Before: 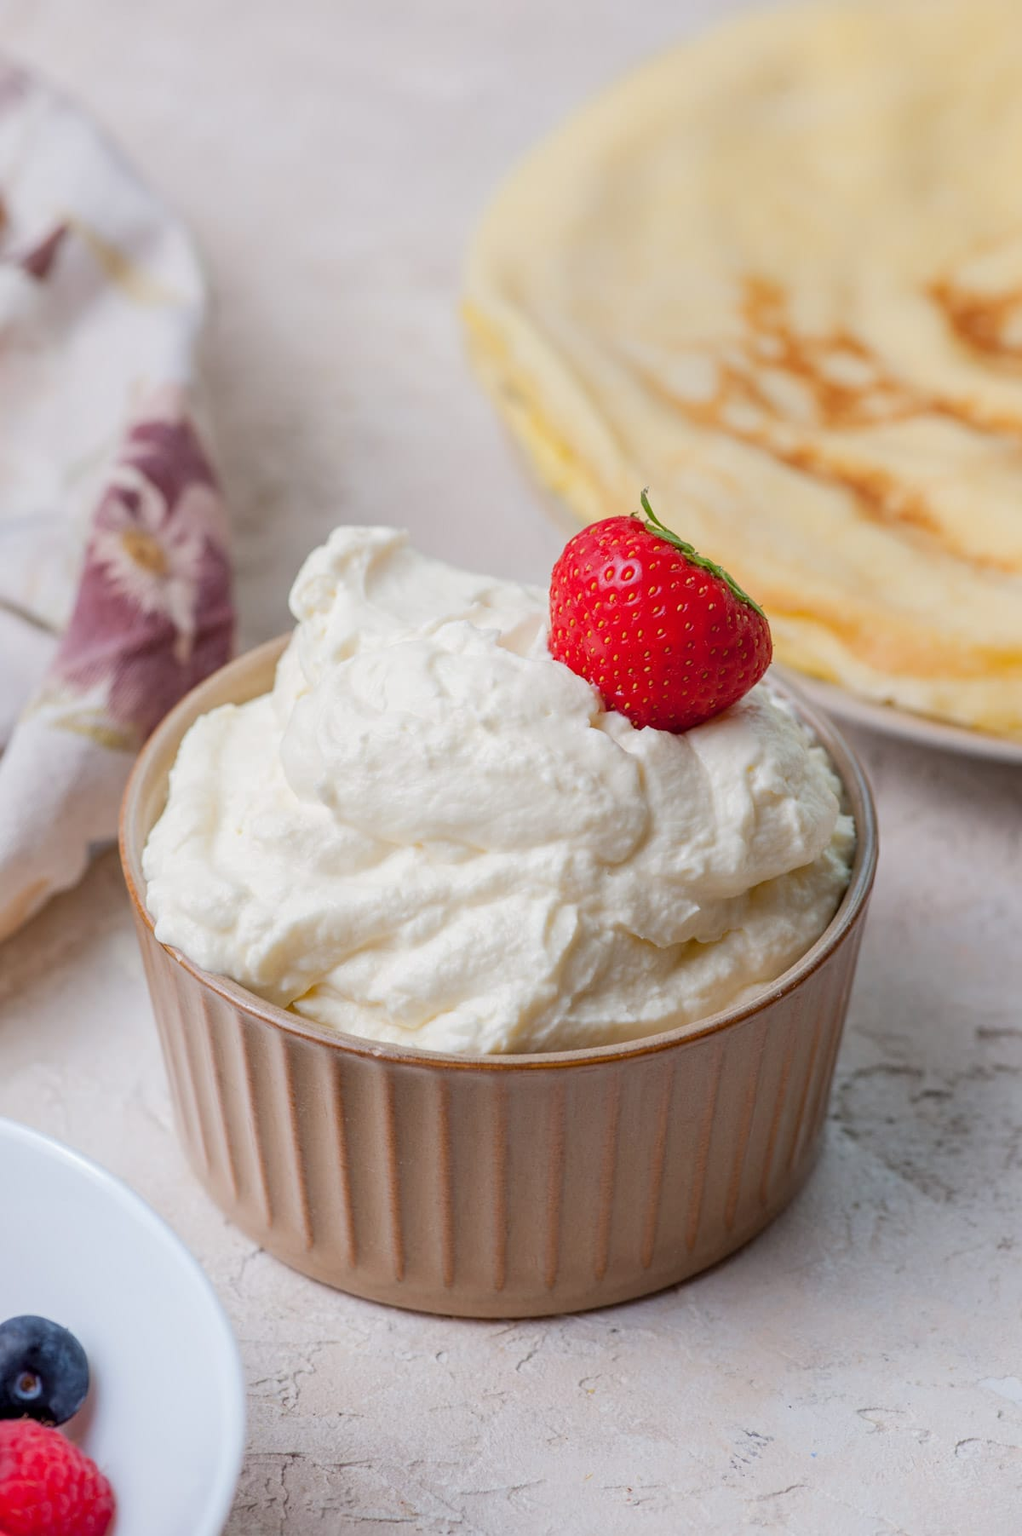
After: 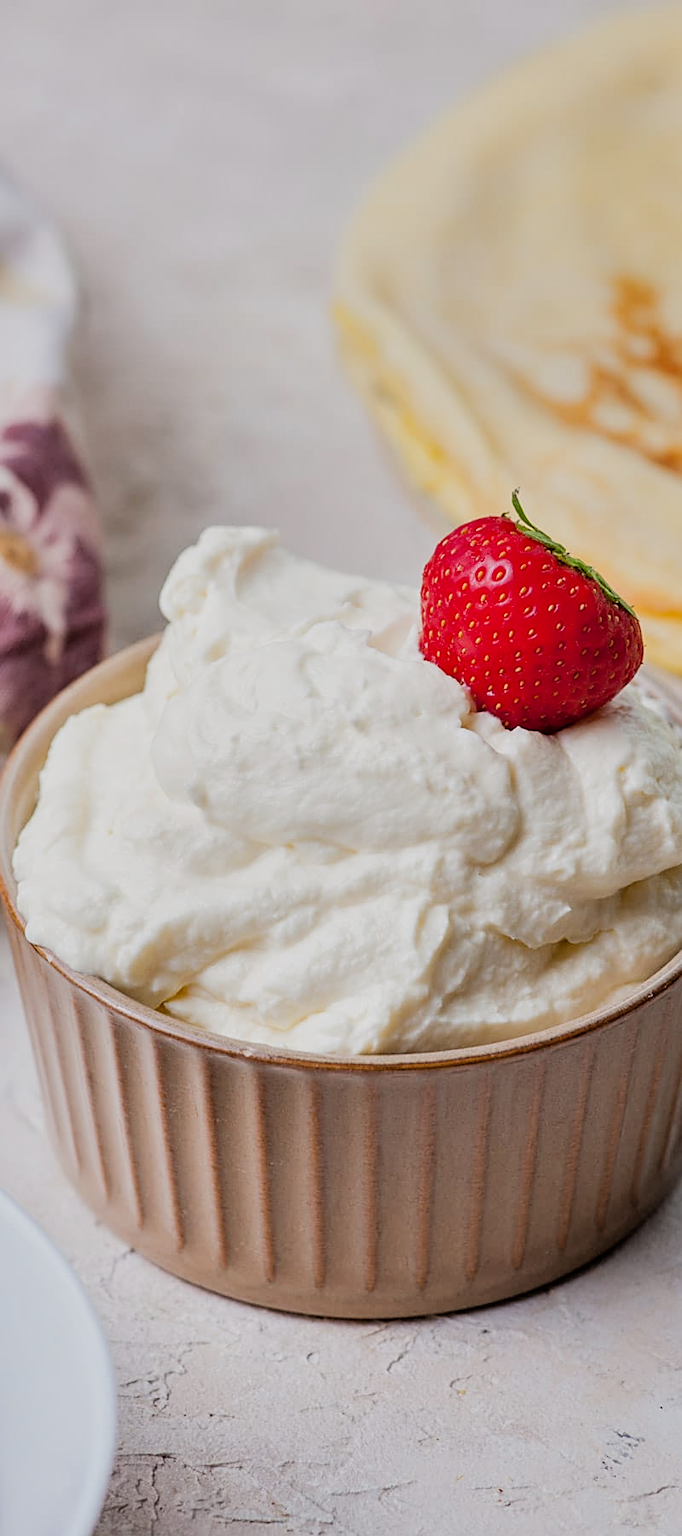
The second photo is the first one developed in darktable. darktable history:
crop and rotate: left 12.685%, right 20.501%
filmic rgb: black relative exposure -5.03 EV, white relative exposure 3.98 EV, hardness 2.88, contrast 1.296, highlights saturation mix -30.78%
shadows and highlights: shadows 53.09, soften with gaussian
exposure: exposure 0.203 EV, compensate highlight preservation false
sharpen: on, module defaults
